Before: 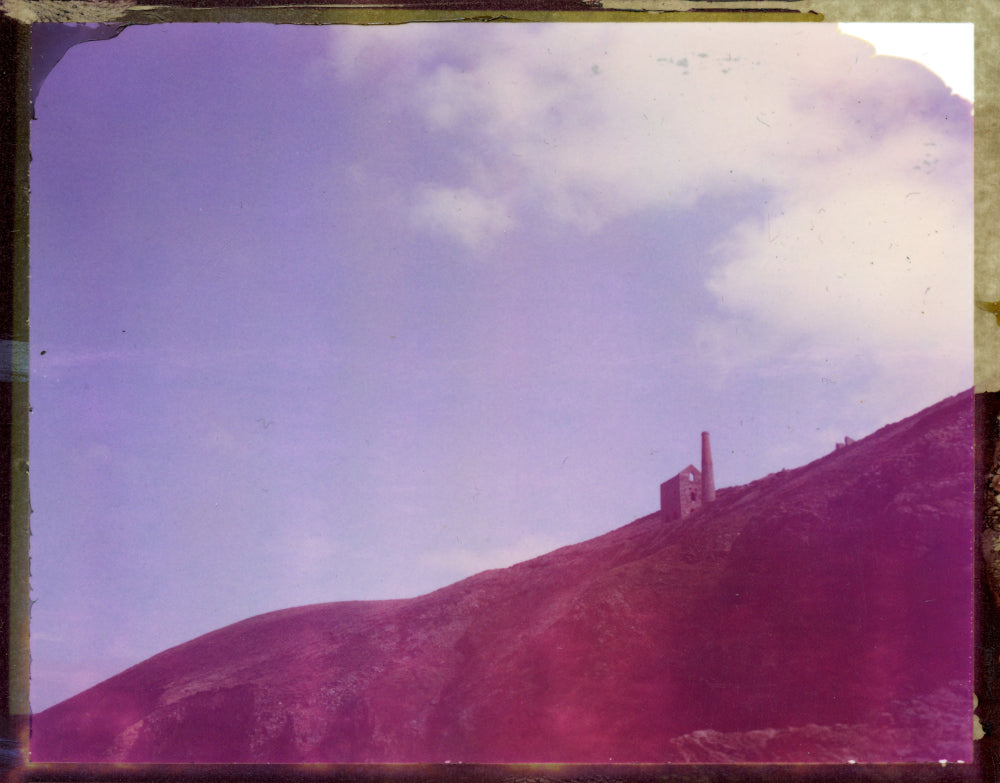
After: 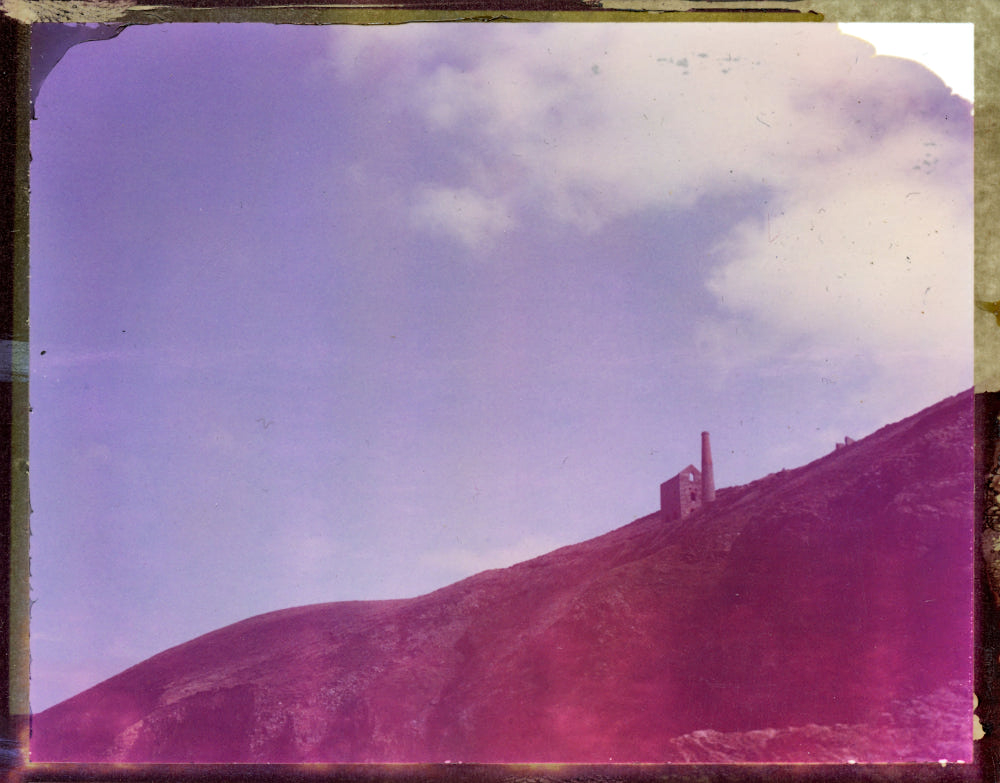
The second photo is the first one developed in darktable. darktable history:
shadows and highlights: soften with gaussian
sharpen: amount 0.2
